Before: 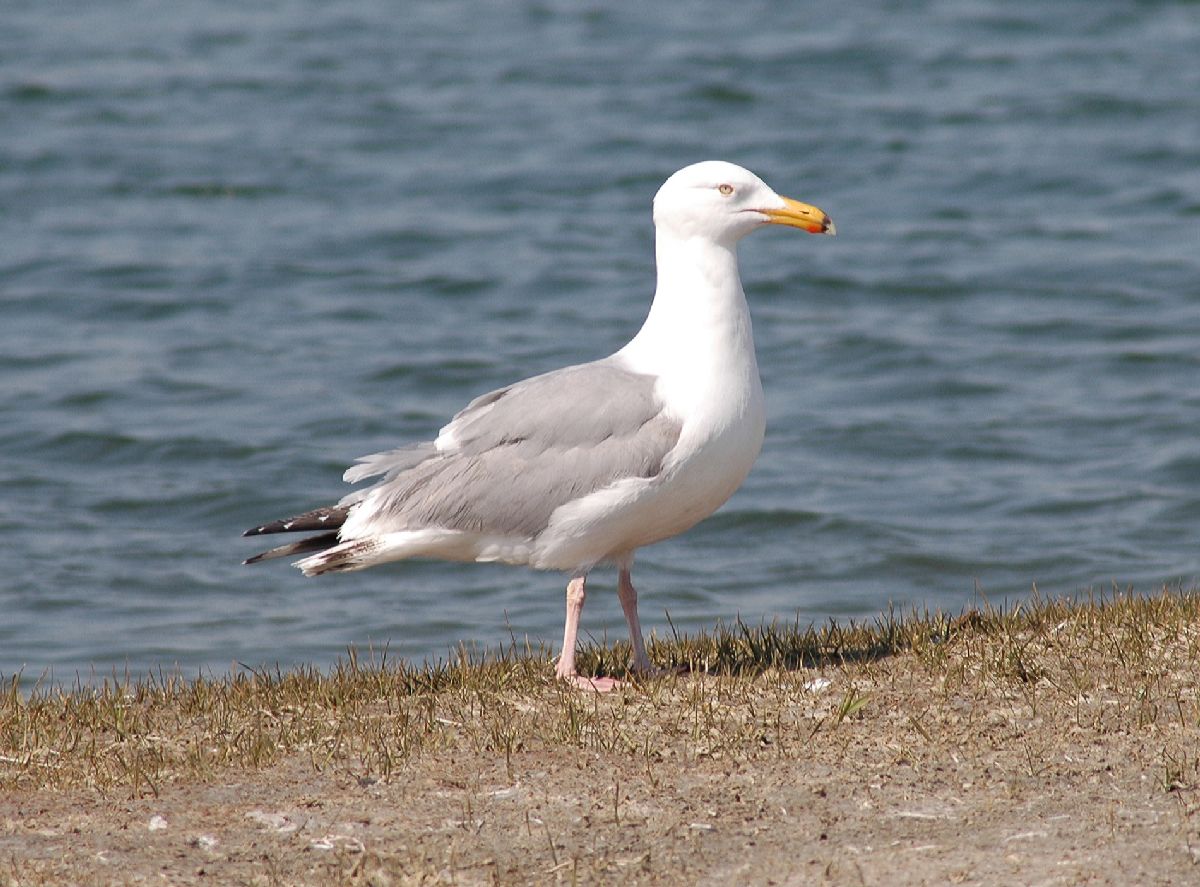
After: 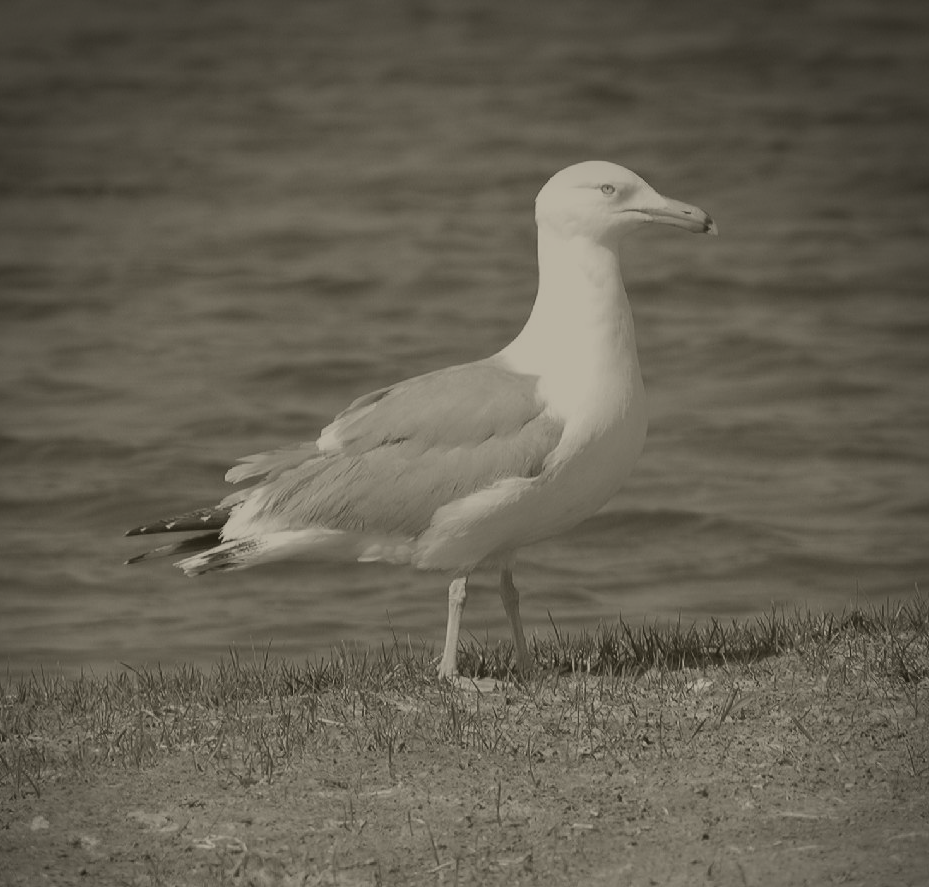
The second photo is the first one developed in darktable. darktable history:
crop: left 9.88%, right 12.664%
colorize: hue 41.44°, saturation 22%, source mix 60%, lightness 10.61%
vignetting: brightness -0.629, saturation -0.007, center (-0.028, 0.239)
exposure: exposure 0.127 EV, compensate highlight preservation false
